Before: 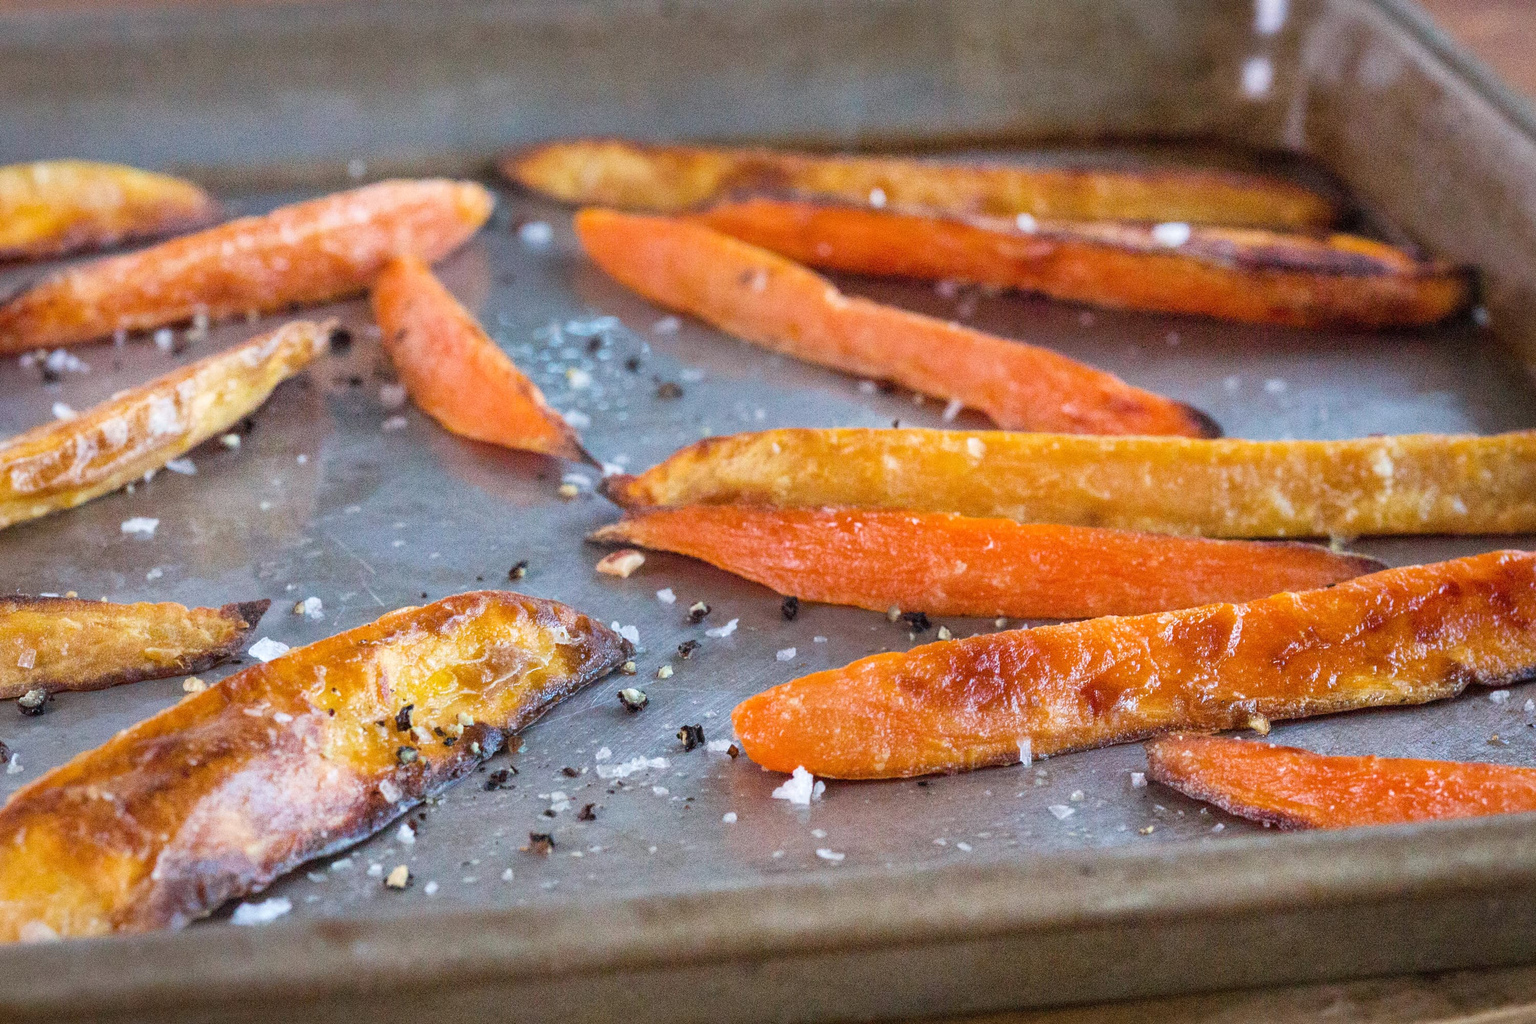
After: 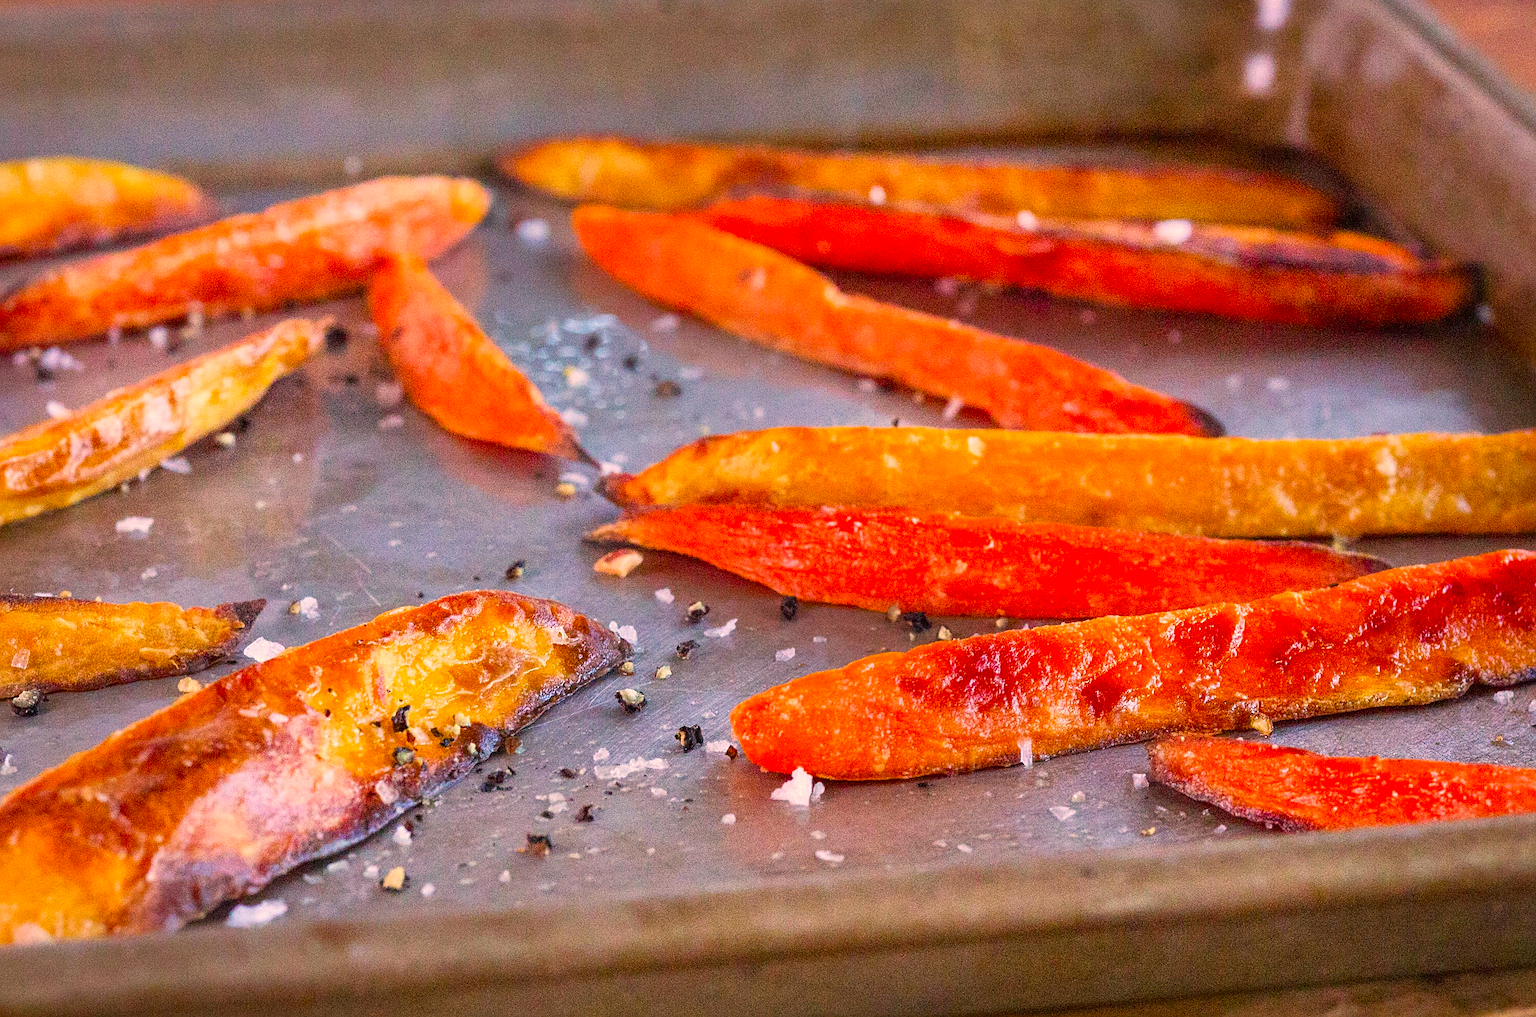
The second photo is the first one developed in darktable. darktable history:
exposure: exposure -0.004 EV, compensate exposure bias true, compensate highlight preservation false
sharpen: on, module defaults
crop: left 0.454%, top 0.47%, right 0.242%, bottom 0.8%
color correction: highlights a* 17.56, highlights b* 18.46
contrast brightness saturation: saturation 0.514
